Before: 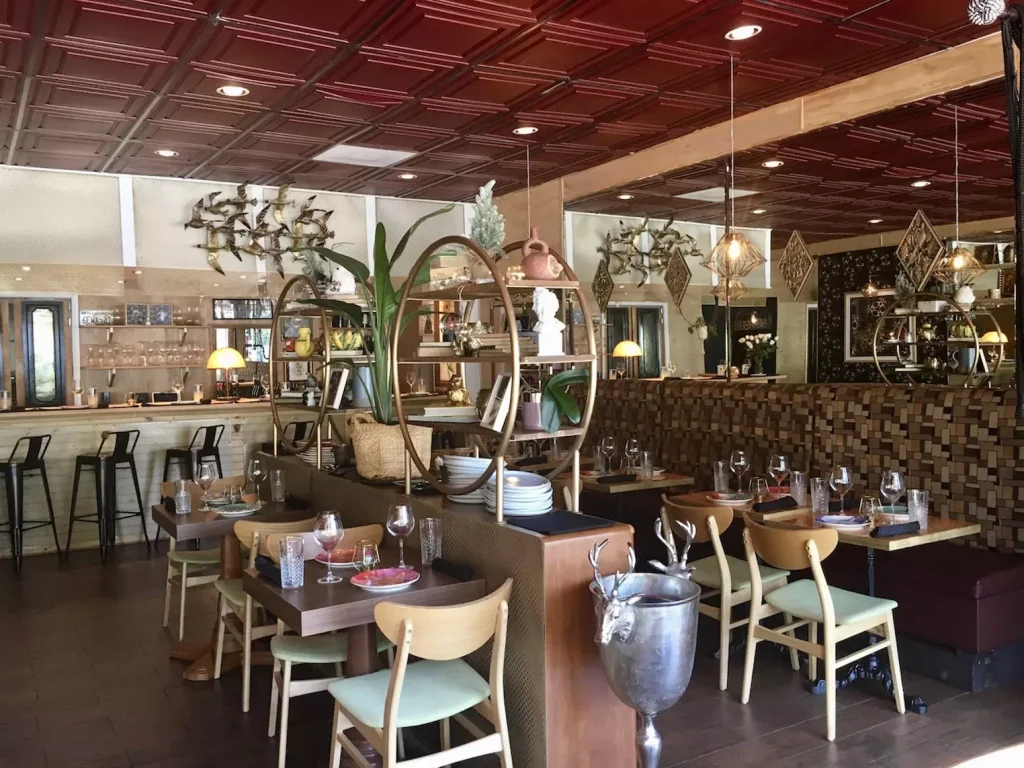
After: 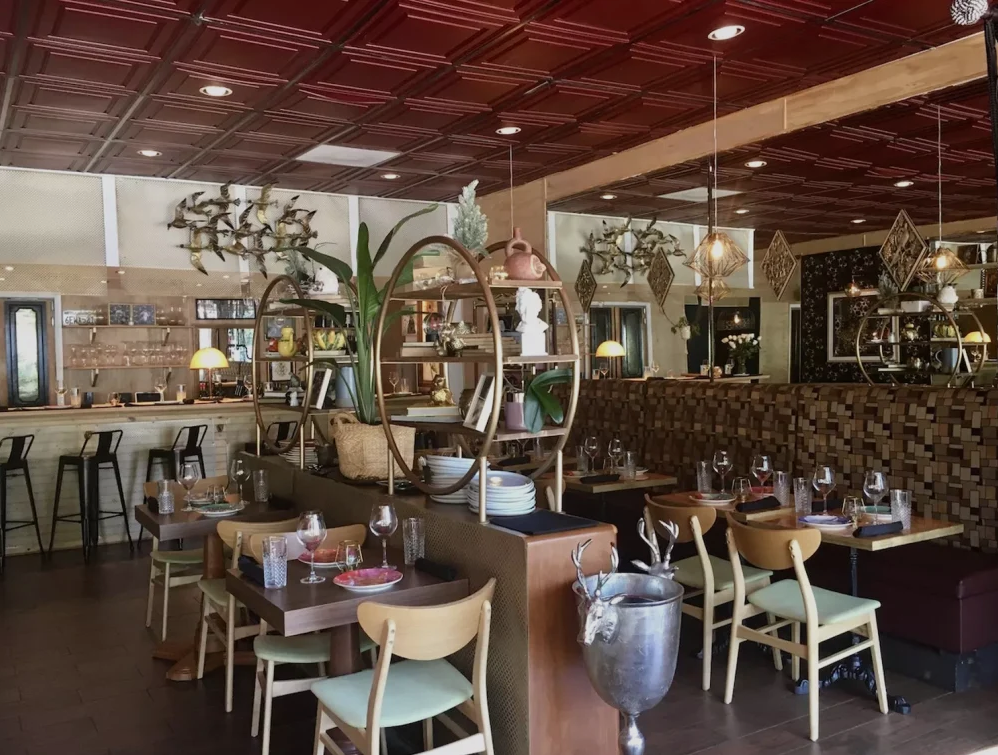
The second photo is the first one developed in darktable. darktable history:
exposure: exposure -0.409 EV, compensate exposure bias true, compensate highlight preservation false
crop and rotate: left 1.737%, right 0.706%, bottom 1.628%
